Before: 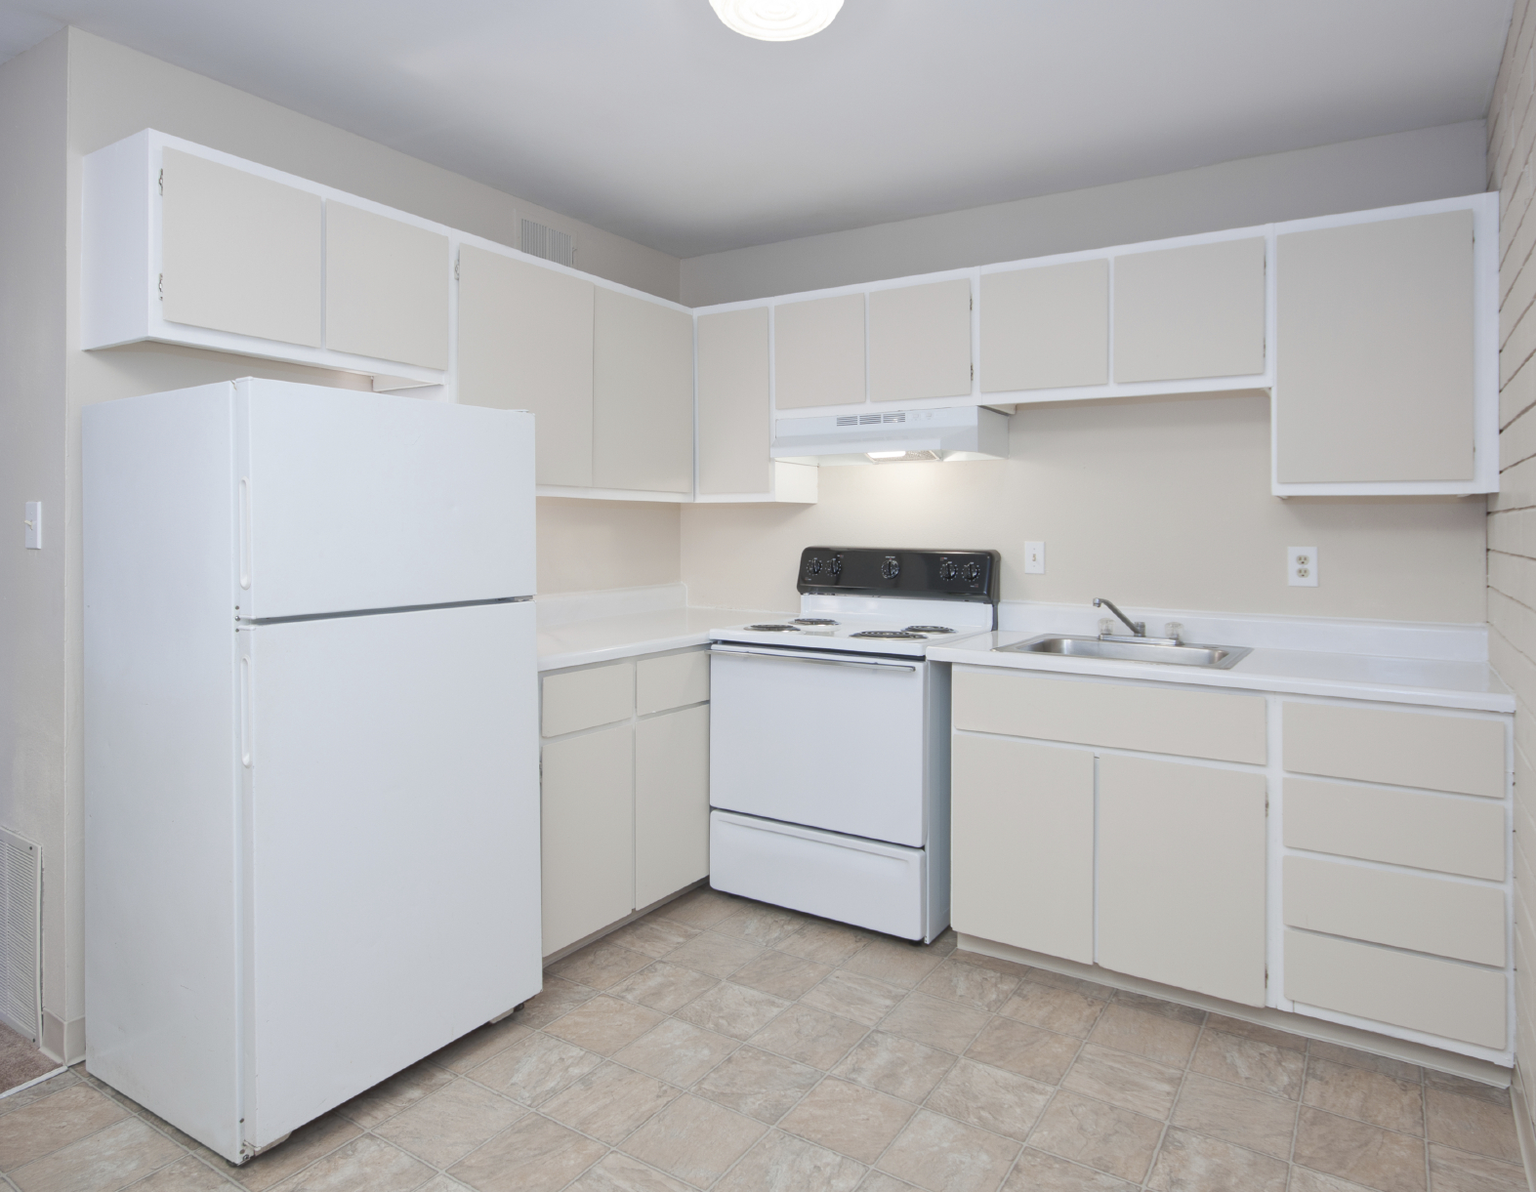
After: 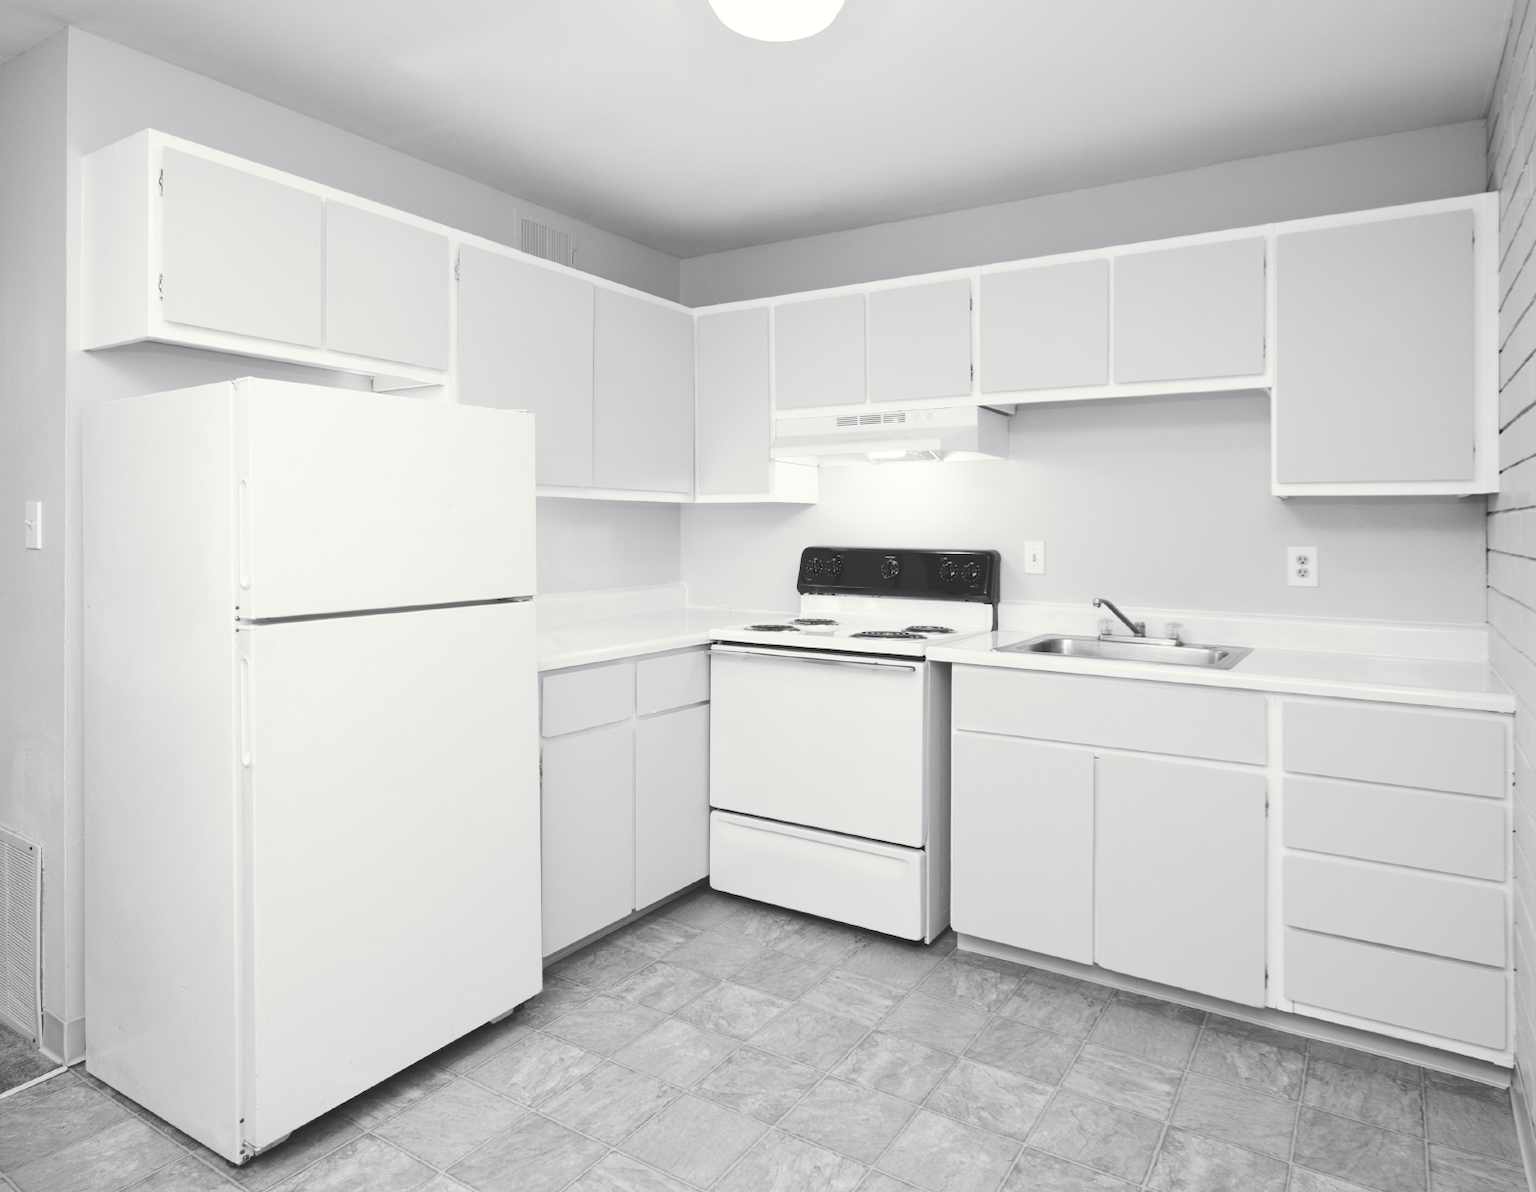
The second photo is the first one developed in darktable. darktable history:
tone curve: curves: ch0 [(0, 0) (0.003, 0.147) (0.011, 0.147) (0.025, 0.147) (0.044, 0.147) (0.069, 0.147) (0.1, 0.15) (0.136, 0.158) (0.177, 0.174) (0.224, 0.198) (0.277, 0.241) (0.335, 0.292) (0.399, 0.361) (0.468, 0.452) (0.543, 0.568) (0.623, 0.679) (0.709, 0.793) (0.801, 0.886) (0.898, 0.966) (1, 1)], preserve colors none
color look up table: target L [100, 89.53, 87.41, 82.17, 71.71, 62.97, 80.24, 61.7, 47.5, 54.24, 32.75, 13.23, 9.263, 200.46, 79.88, 70.73, 65.24, 60.94, 51.75, 44.82, 40.73, 25.32, 27.53, 23.07, 100, 77.34, 81.69, 78.07, 67.74, 76.98, 69.61, 77.71, 81.93, 48.04, 49.37, 45.63, 46.83, 45.09, 40.18, 19.4, 19.87, 11.26, 94.45, 86.7, 84.56, 62.46, 62.97, 47.77, 24.42], target a [-0.652, -0.003, -0.001, 0.001, 0.001, 0.001, 0, 0.001, 0.001, 0.001, 0, -0.133, -1.119, 0, 0, 0.001, 0.001, 0, 0.001, 0, 0.001, 0, 0, 0, -0.652, 0, 0, 0, 0.001, 0, 0, 0, 0.001 ×7, 0, 0, -0.135, -0.291, -0.002, -0.001, 0.001, 0.001, 0.001, 0], target b [8.393, 0.026, 0.002, -0.006, -0.005, -0.005, 0.002, -0.005, -0.005, -0.005, -0.001, 1.693, 15.02, 0, 0.002, -0.005, -0.005, 0.001, -0.005, -0.001, -0.005, -0.001, -0.001, -0.001, 8.393, 0.002, 0.002, 0.002, -0.005, 0.002, 0.002, 0.002, -0.006, -0.005, -0.005, -0.005, -0.007, -0.005, -0.005, -0.001, 0, 1.724, 3.646, 0.025, 0.003, -0.005, -0.005, -0.005, 0.006], num patches 49
